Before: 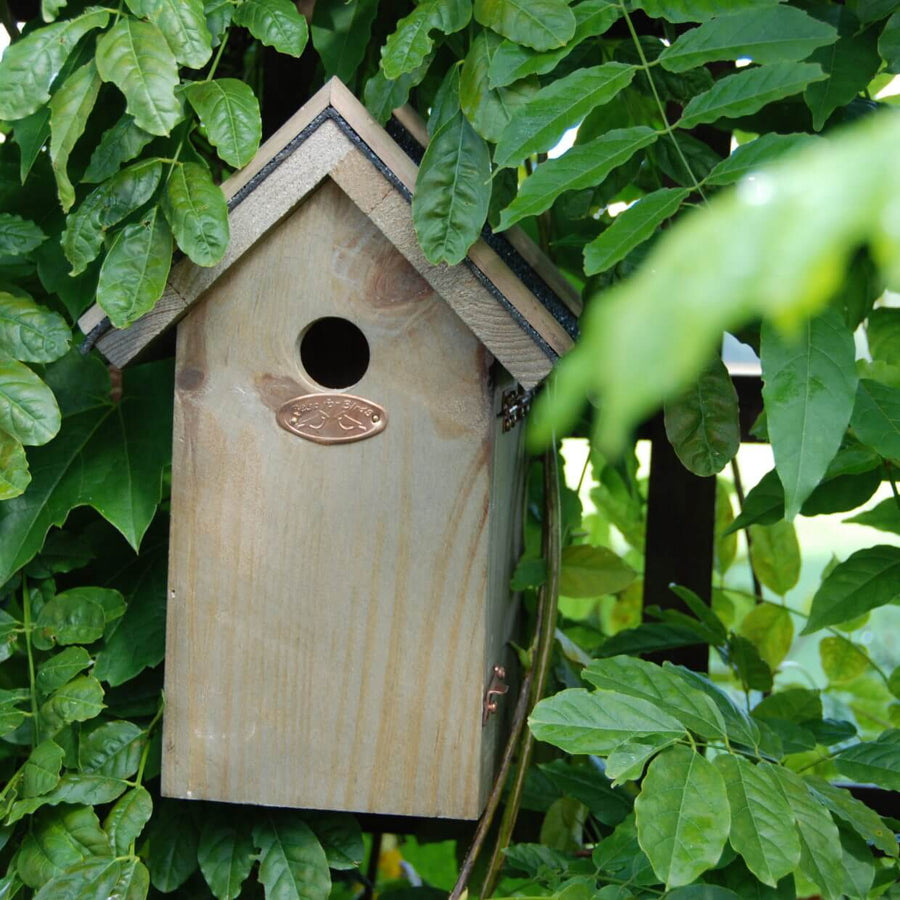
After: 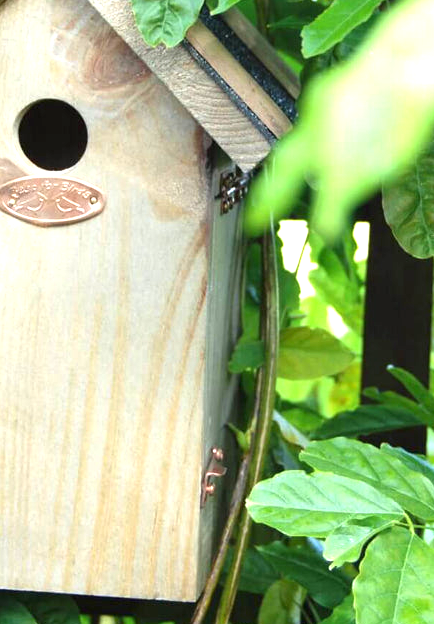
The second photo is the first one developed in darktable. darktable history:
exposure: black level correction 0, exposure 1.387 EV, compensate highlight preservation false
crop: left 31.375%, top 24.307%, right 20.4%, bottom 6.271%
